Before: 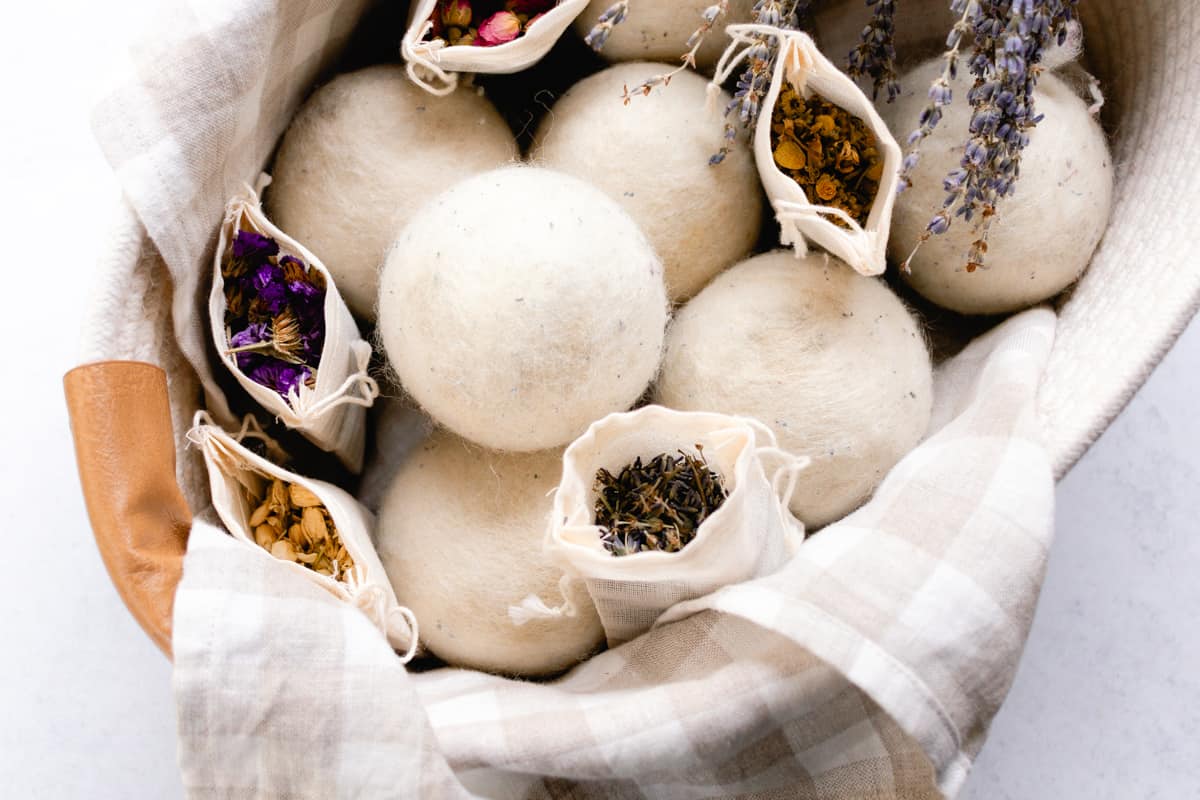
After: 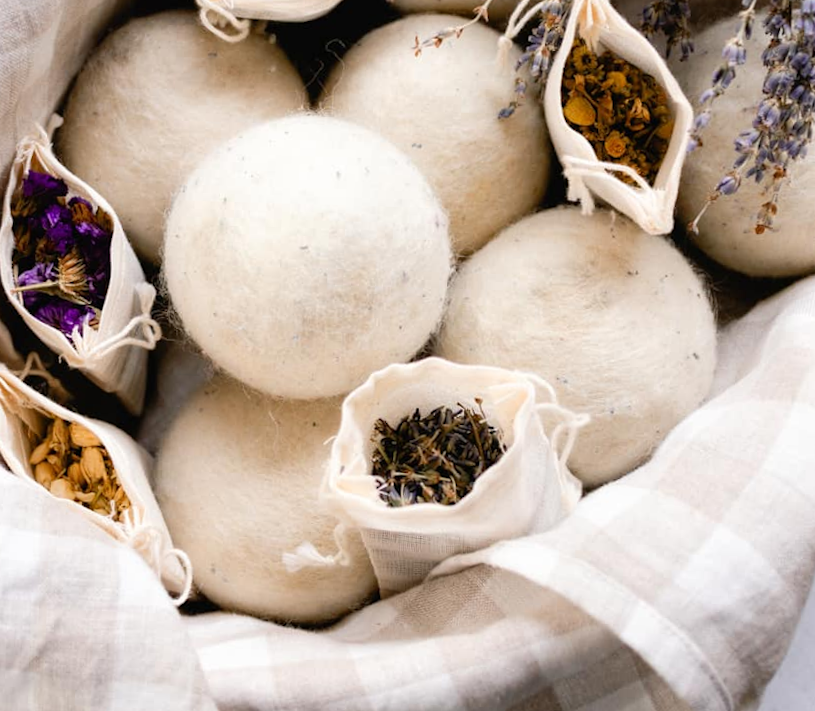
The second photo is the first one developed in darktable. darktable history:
rotate and perspective: rotation -1.32°, lens shift (horizontal) -0.031, crop left 0.015, crop right 0.985, crop top 0.047, crop bottom 0.982
crop and rotate: angle -3.27°, left 14.277%, top 0.028%, right 10.766%, bottom 0.028%
